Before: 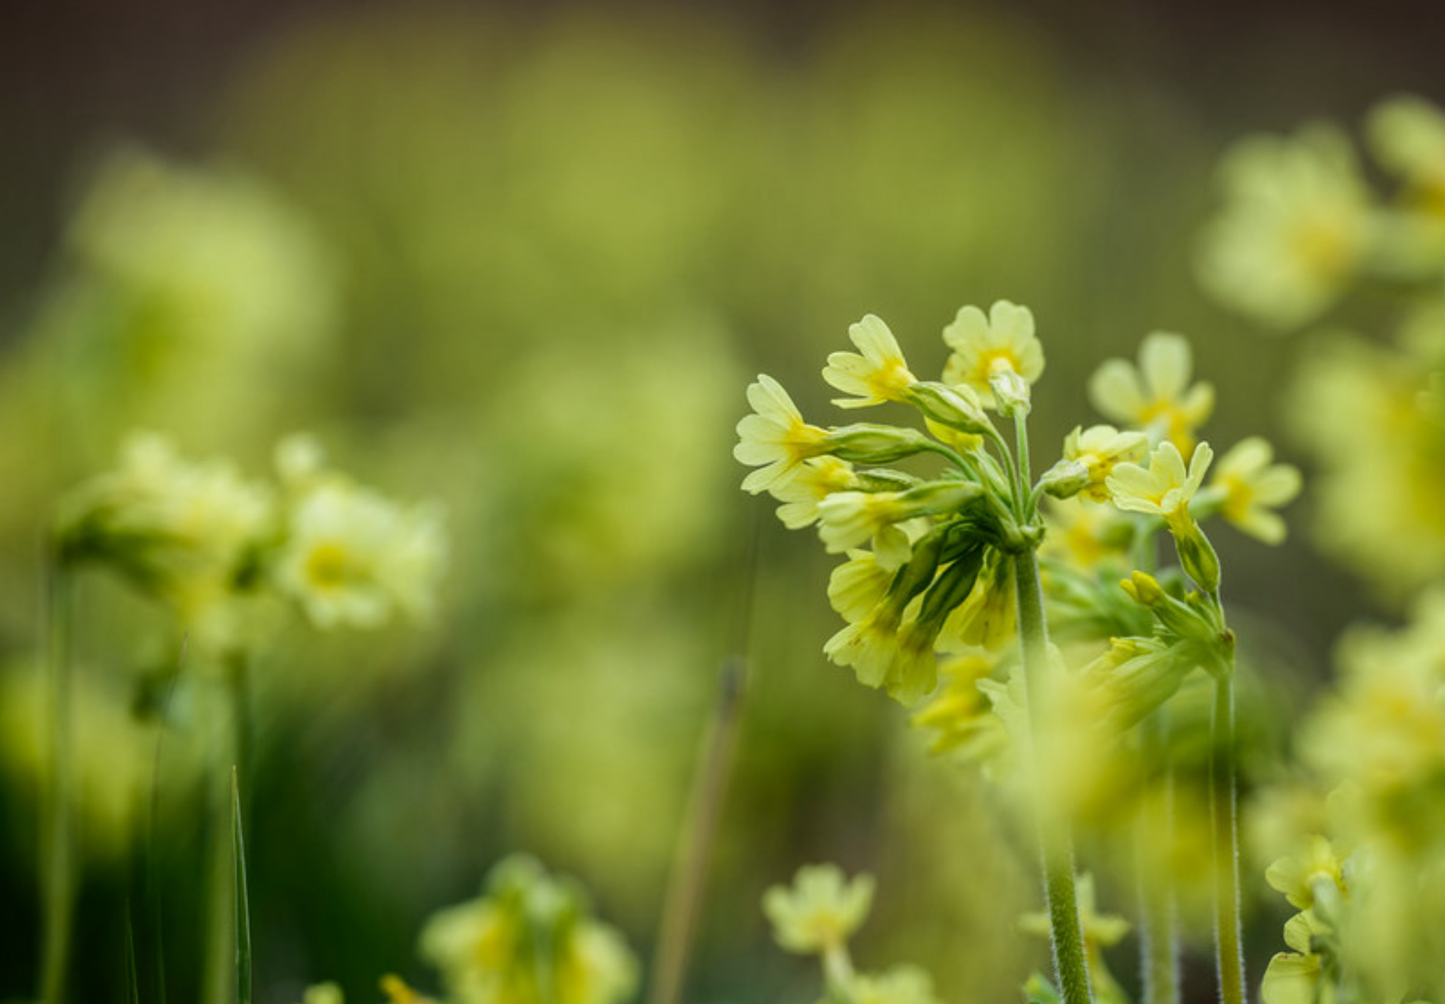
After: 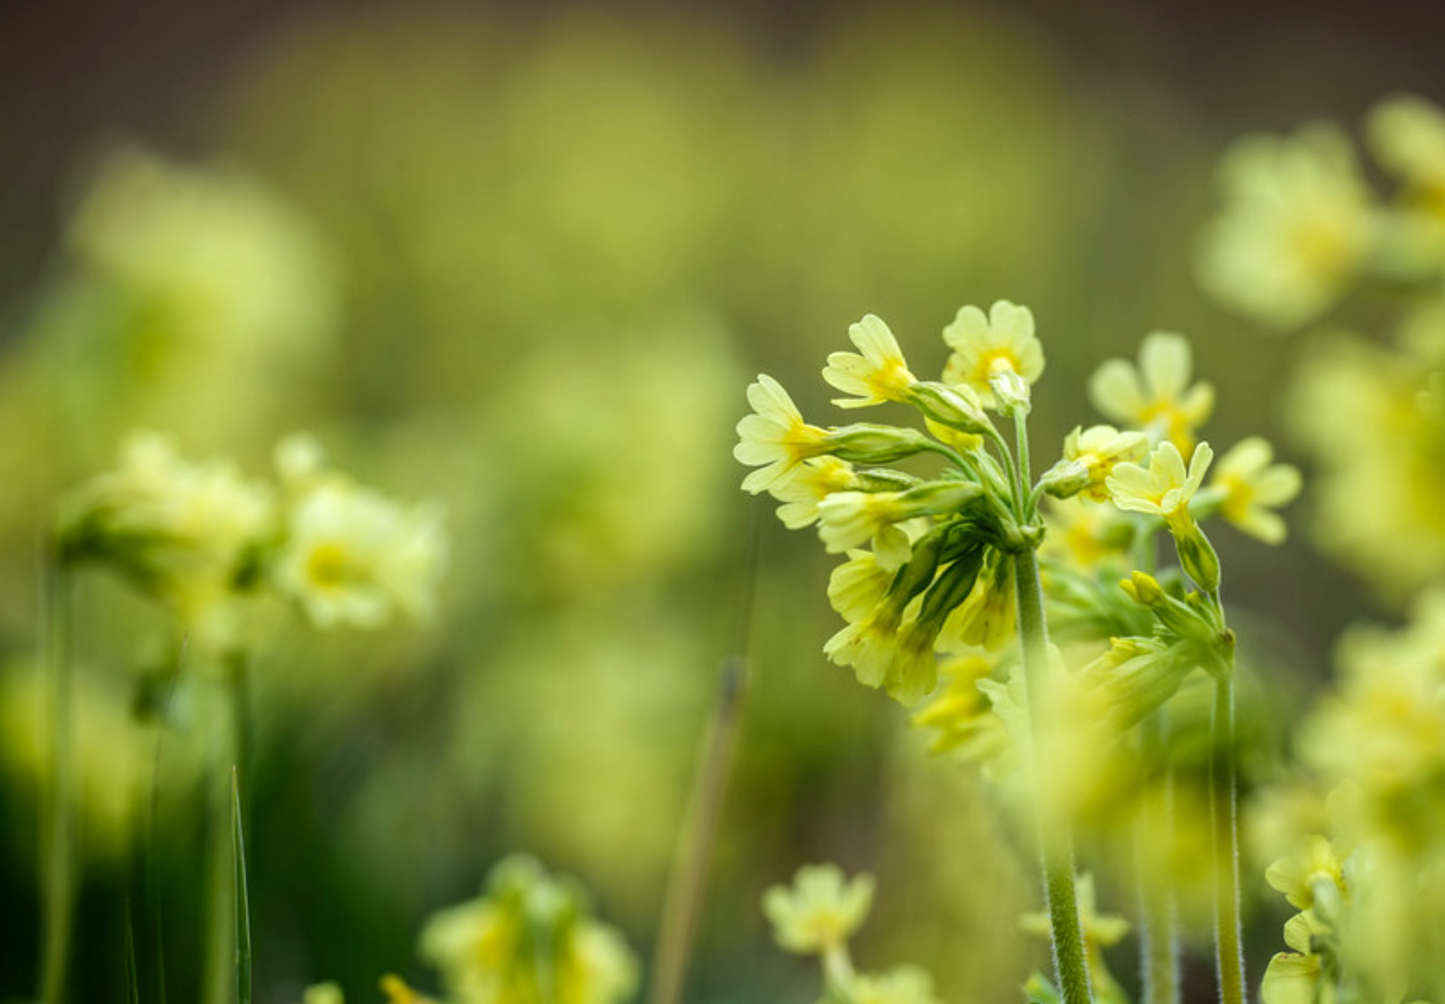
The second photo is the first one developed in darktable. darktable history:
exposure: exposure 0.265 EV, compensate highlight preservation false
